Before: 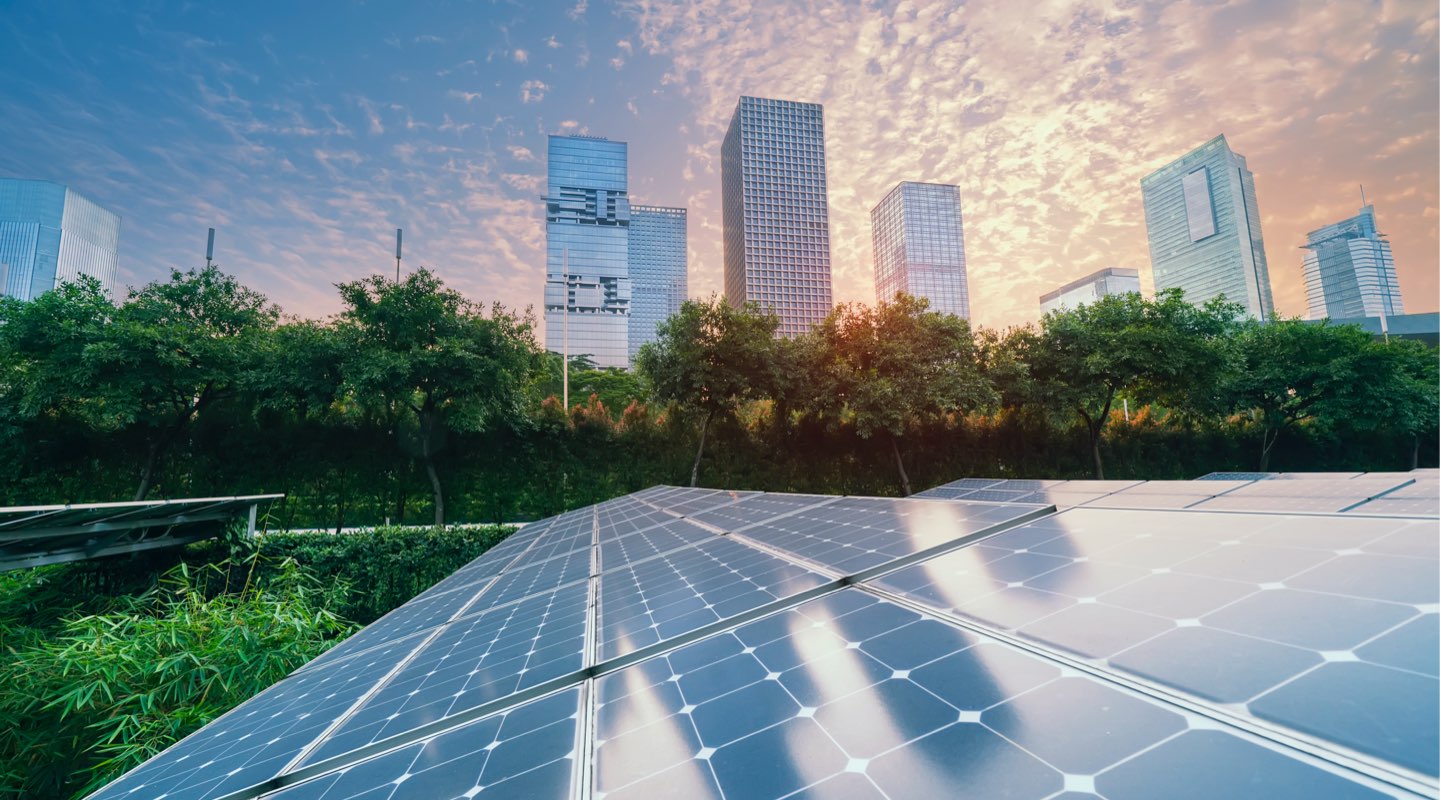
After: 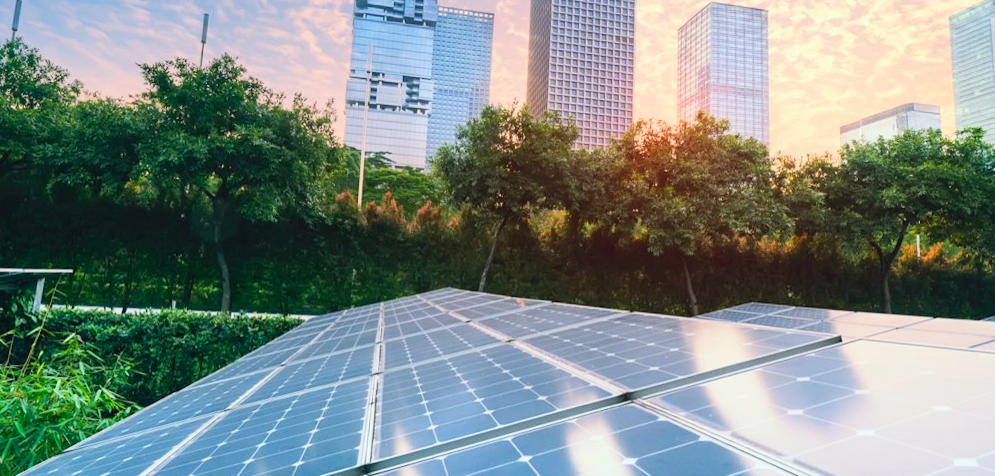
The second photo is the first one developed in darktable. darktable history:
crop and rotate: angle -4.07°, left 9.838%, top 20.992%, right 12.389%, bottom 12.034%
contrast brightness saturation: contrast 0.198, brightness 0.162, saturation 0.229
